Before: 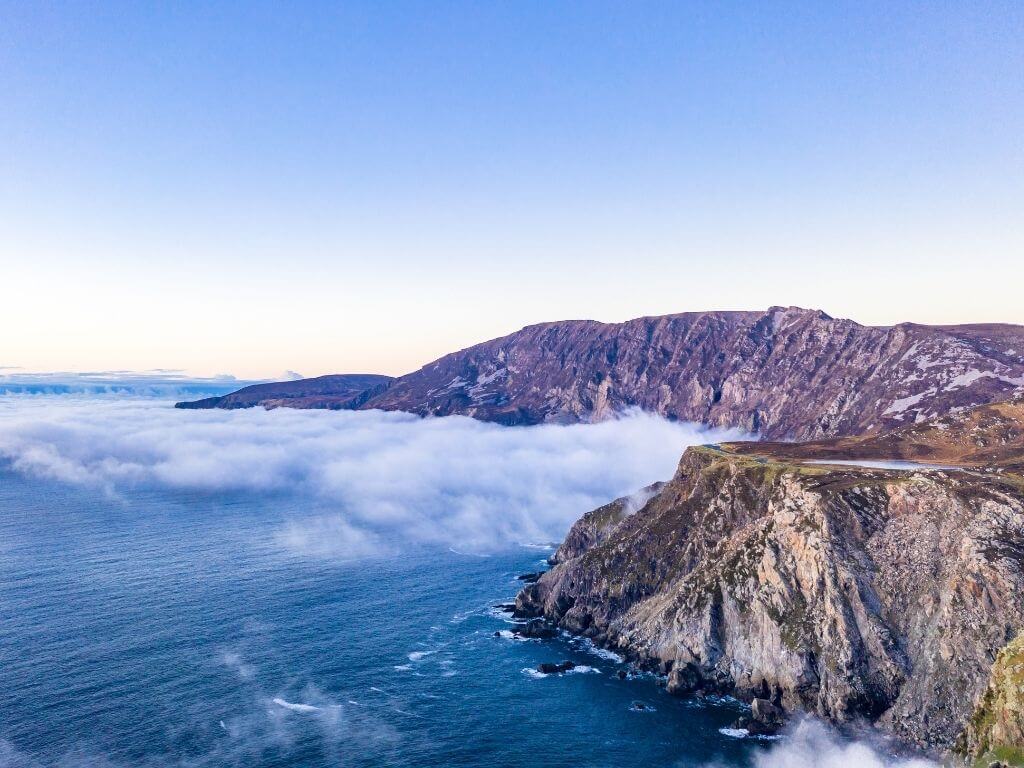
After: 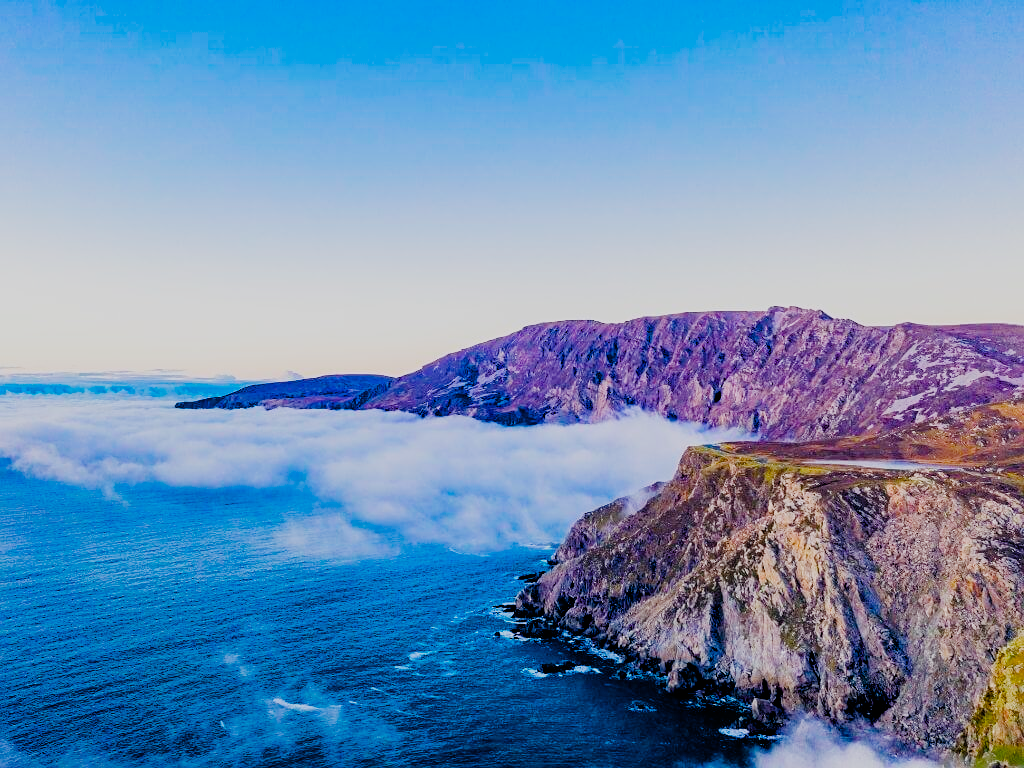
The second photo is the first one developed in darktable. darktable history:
filmic rgb: black relative exposure -7.65 EV, white relative exposure 4.56 EV, threshold 2.95 EV, hardness 3.61, add noise in highlights 0.001, preserve chrominance no, color science v3 (2019), use custom middle-gray values true, contrast in highlights soft, enable highlight reconstruction true
color balance rgb: linear chroma grading › global chroma 49.654%, perceptual saturation grading › global saturation 25.809%, global vibrance 21.198%
exposure: compensate highlight preservation false
sharpen: amount 0.208
